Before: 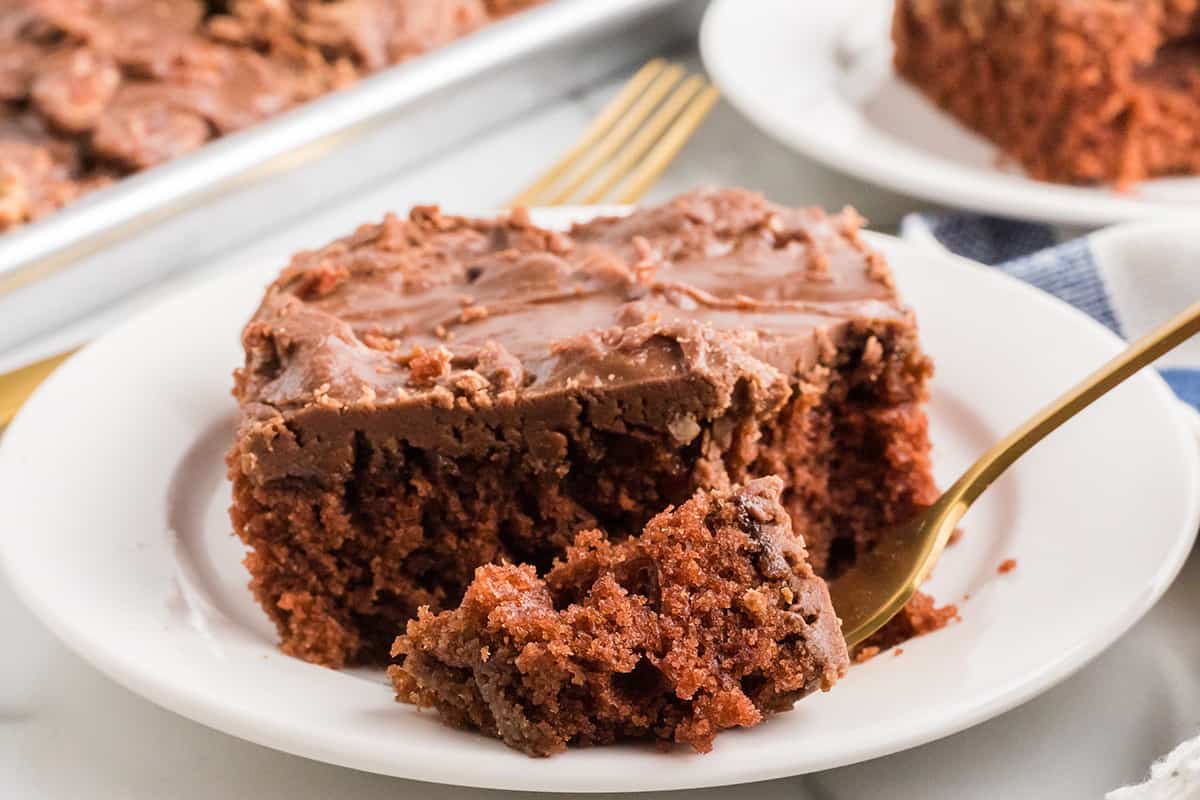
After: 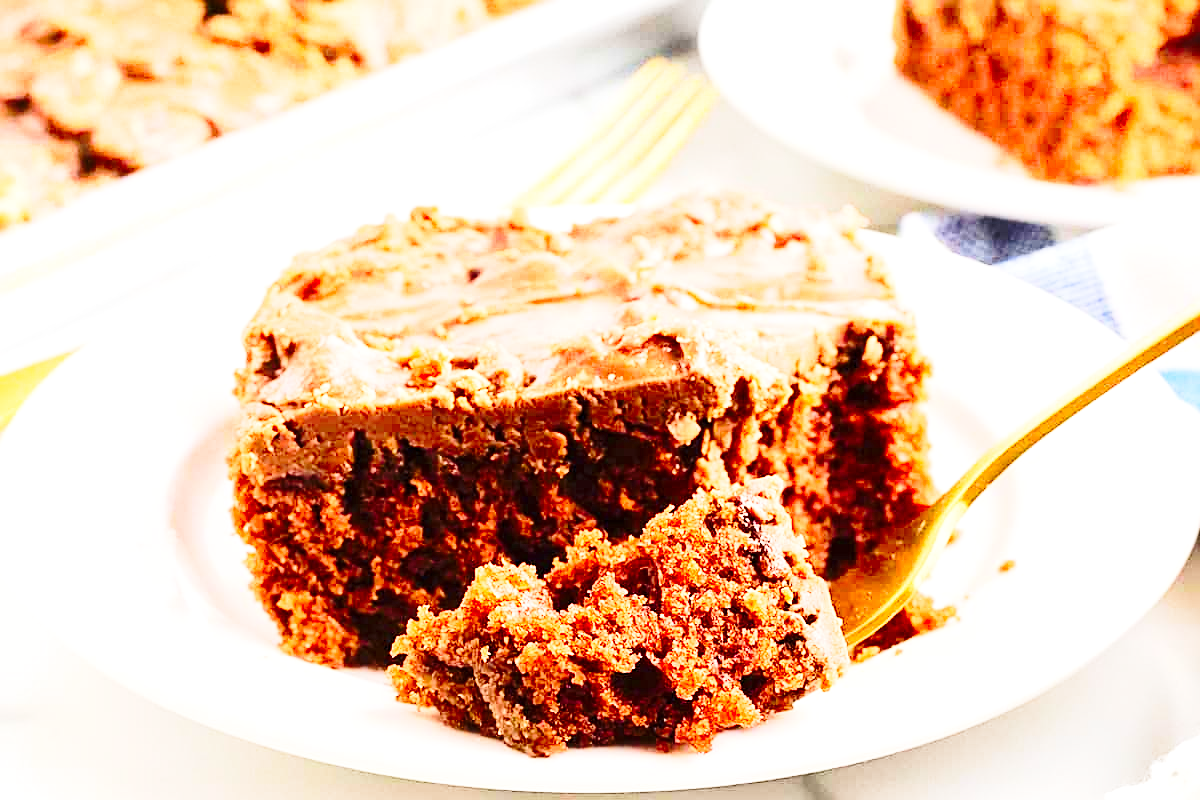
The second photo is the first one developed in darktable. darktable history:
exposure: exposure 0.669 EV, compensate highlight preservation false
contrast brightness saturation: saturation 0.5
base curve: curves: ch0 [(0, 0) (0.028, 0.03) (0.121, 0.232) (0.46, 0.748) (0.859, 0.968) (1, 1)], preserve colors none
sharpen: radius 2.167, amount 0.381, threshold 0
rgb curve: curves: ch0 [(0, 0) (0.284, 0.292) (0.505, 0.644) (1, 1)]; ch1 [(0, 0) (0.284, 0.292) (0.505, 0.644) (1, 1)]; ch2 [(0, 0) (0.284, 0.292) (0.505, 0.644) (1, 1)], compensate middle gray true
